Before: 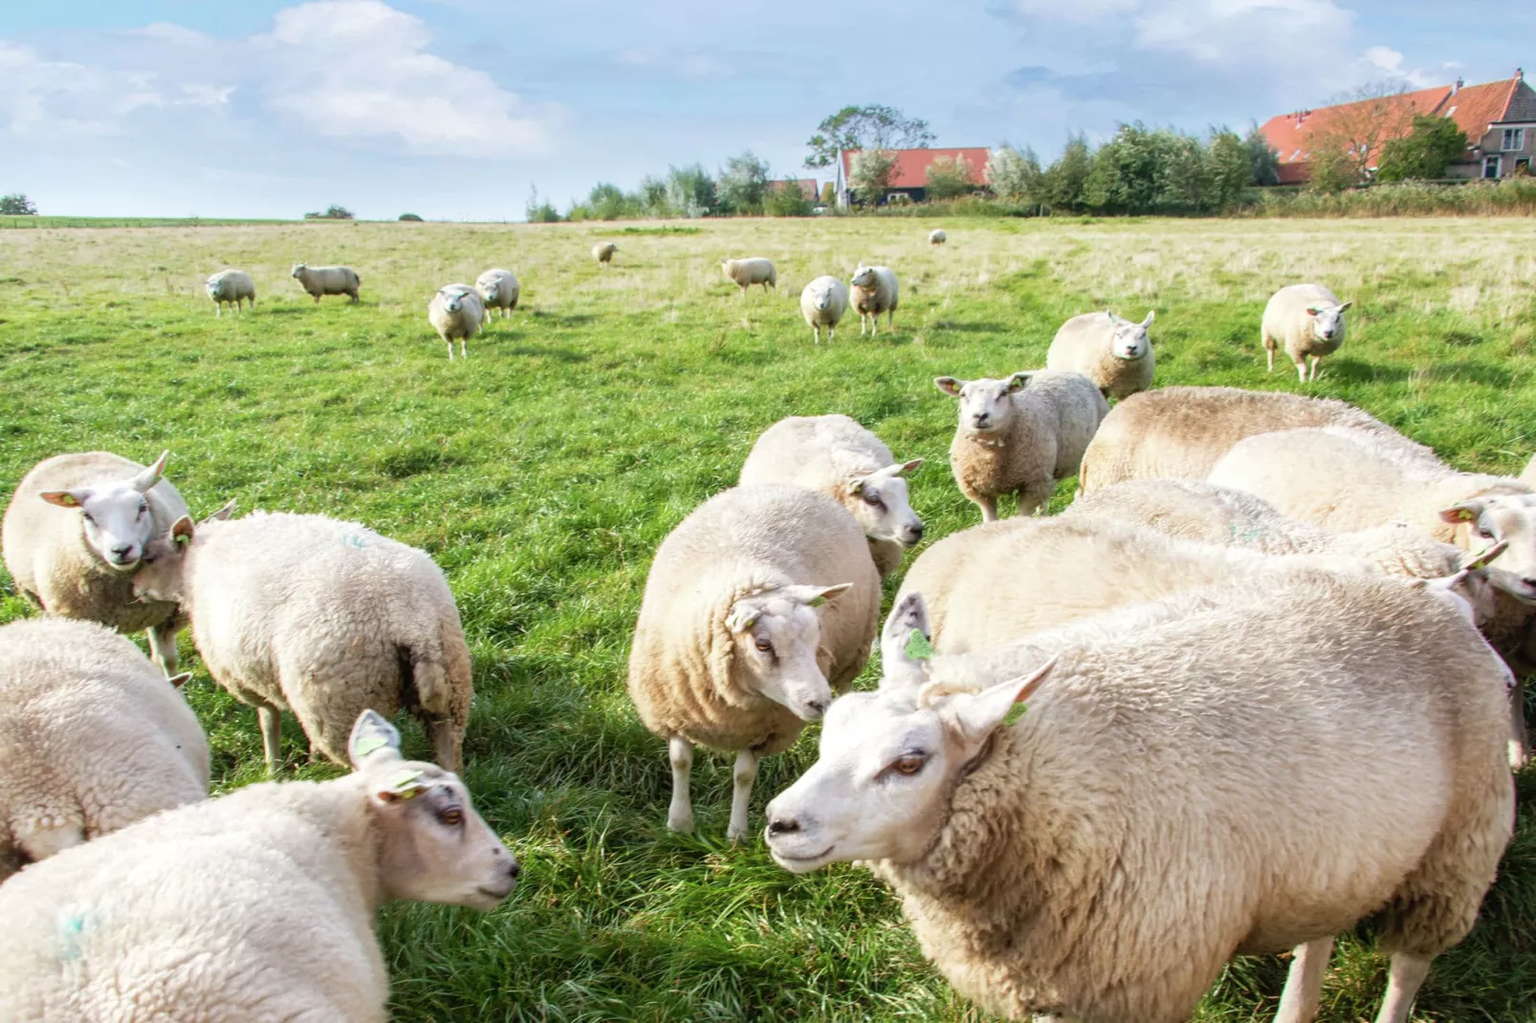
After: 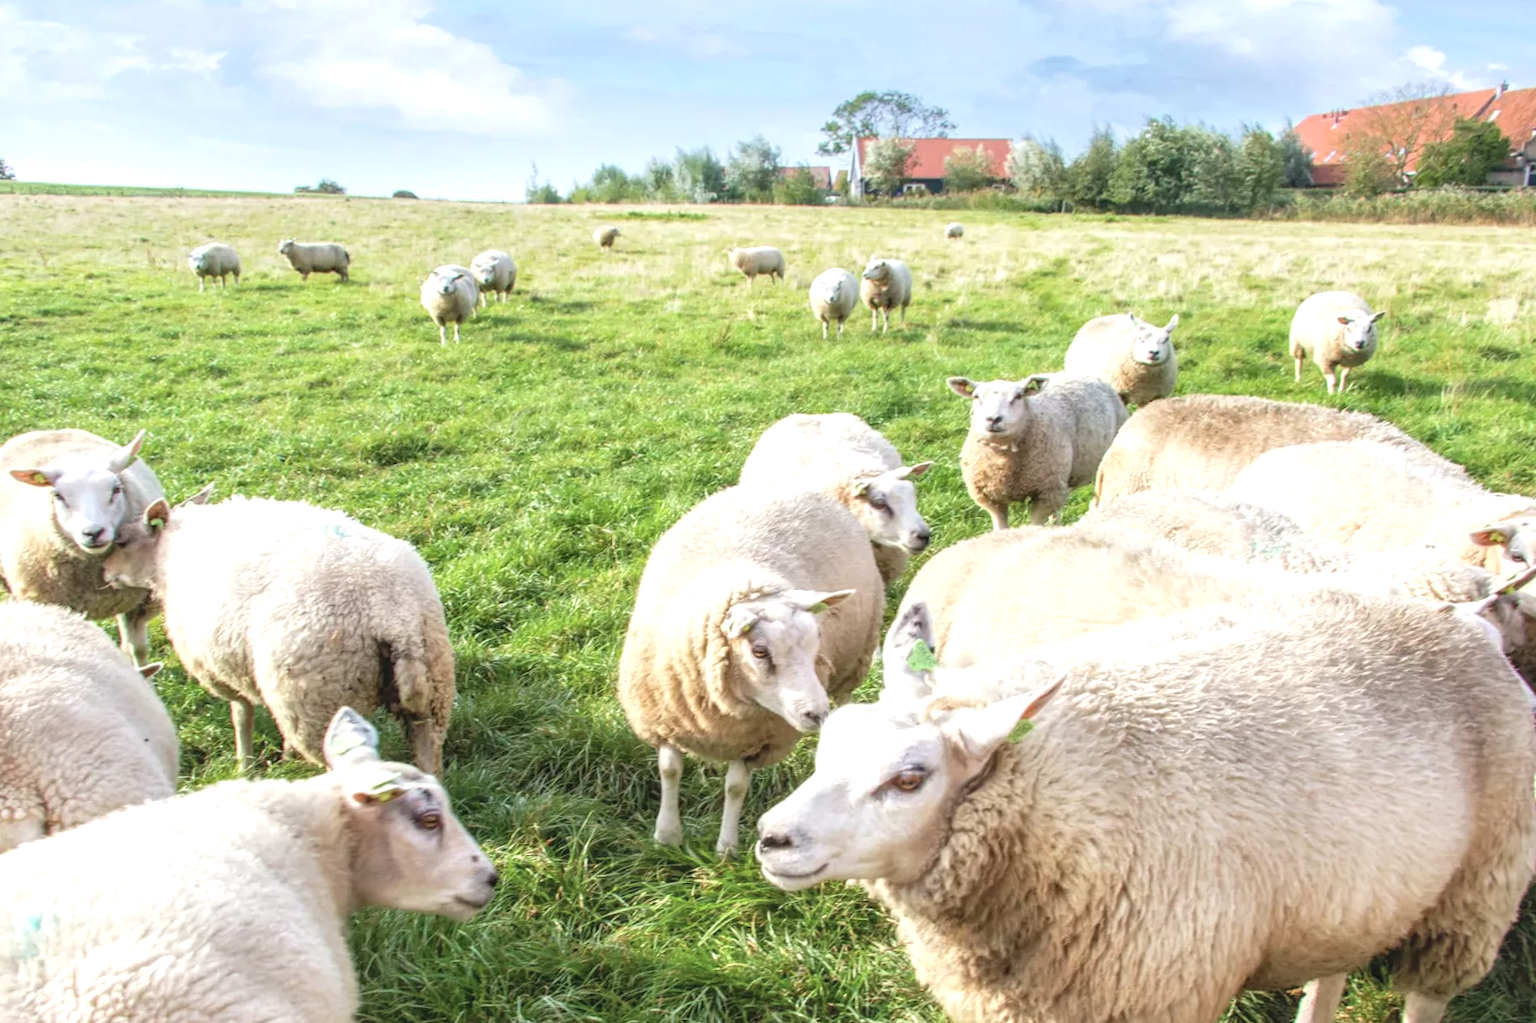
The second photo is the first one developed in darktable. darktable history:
exposure: exposure 0.6 EV, compensate highlight preservation false
local contrast: on, module defaults
contrast brightness saturation: contrast -0.15, brightness 0.05, saturation -0.12
crop and rotate: angle -1.69°
